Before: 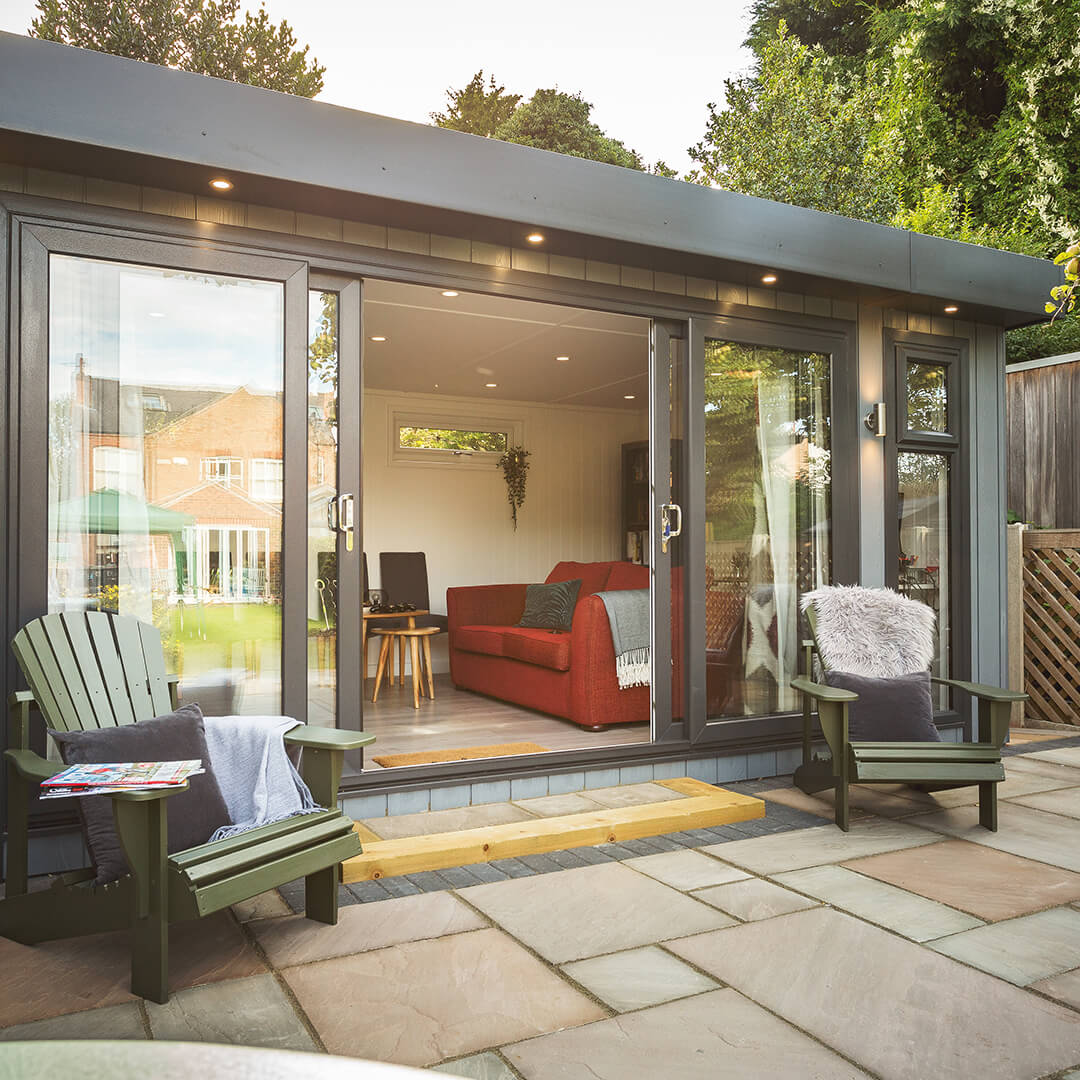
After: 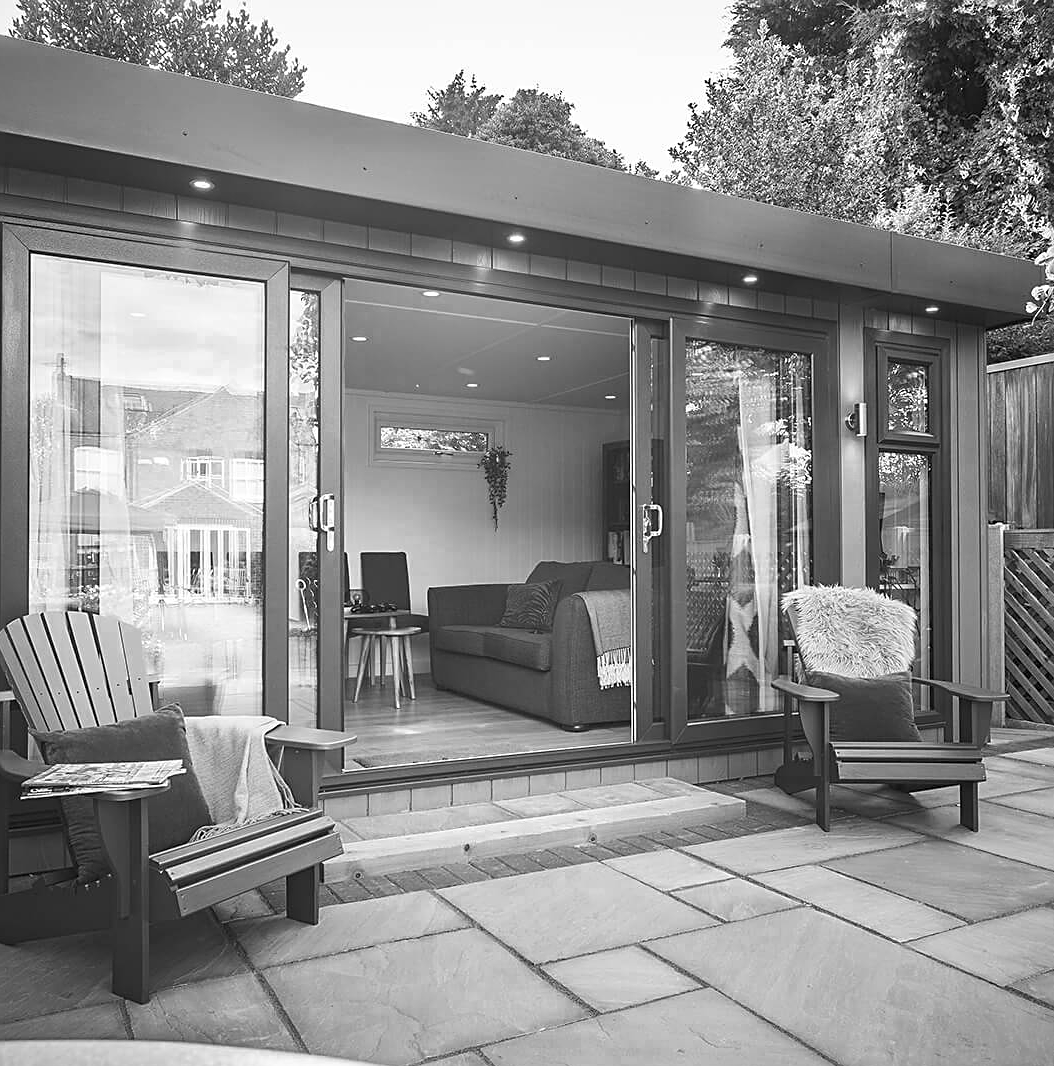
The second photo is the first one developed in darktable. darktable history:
sharpen: on, module defaults
crop and rotate: left 1.774%, right 0.633%, bottom 1.28%
color zones: curves: ch0 [(0.002, 0.593) (0.143, 0.417) (0.285, 0.541) (0.455, 0.289) (0.608, 0.327) (0.727, 0.283) (0.869, 0.571) (1, 0.603)]; ch1 [(0, 0) (0.143, 0) (0.286, 0) (0.429, 0) (0.571, 0) (0.714, 0) (0.857, 0)]
